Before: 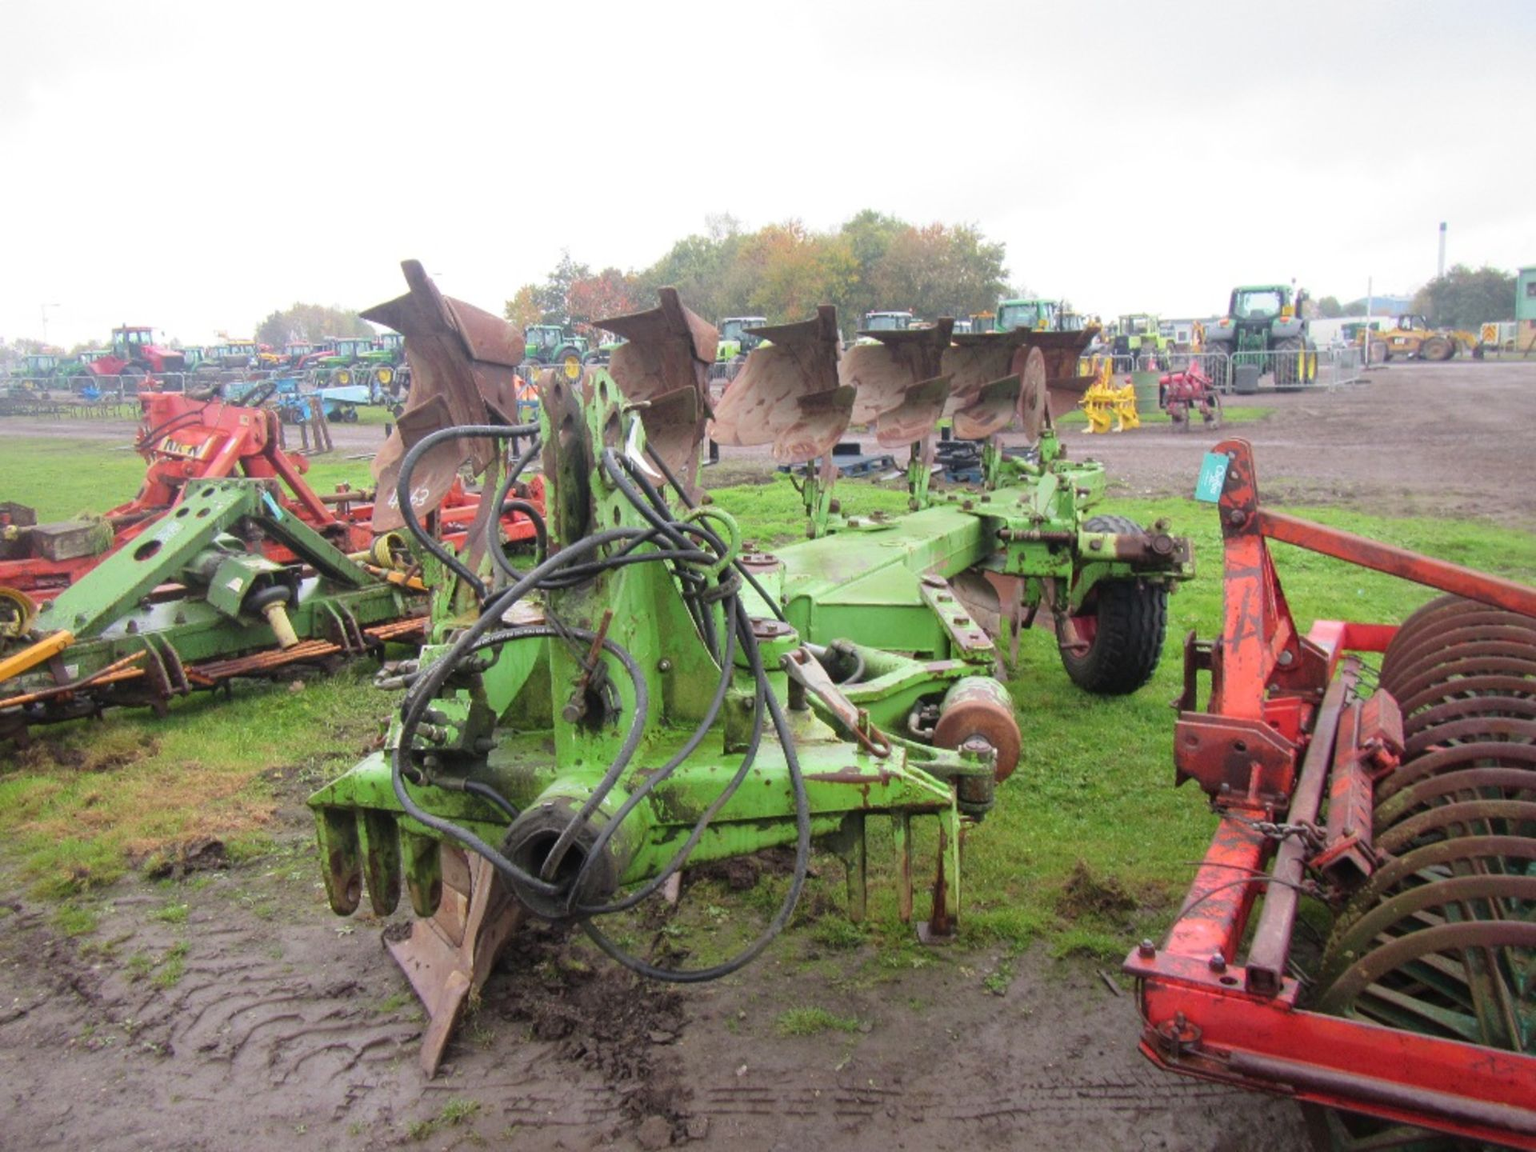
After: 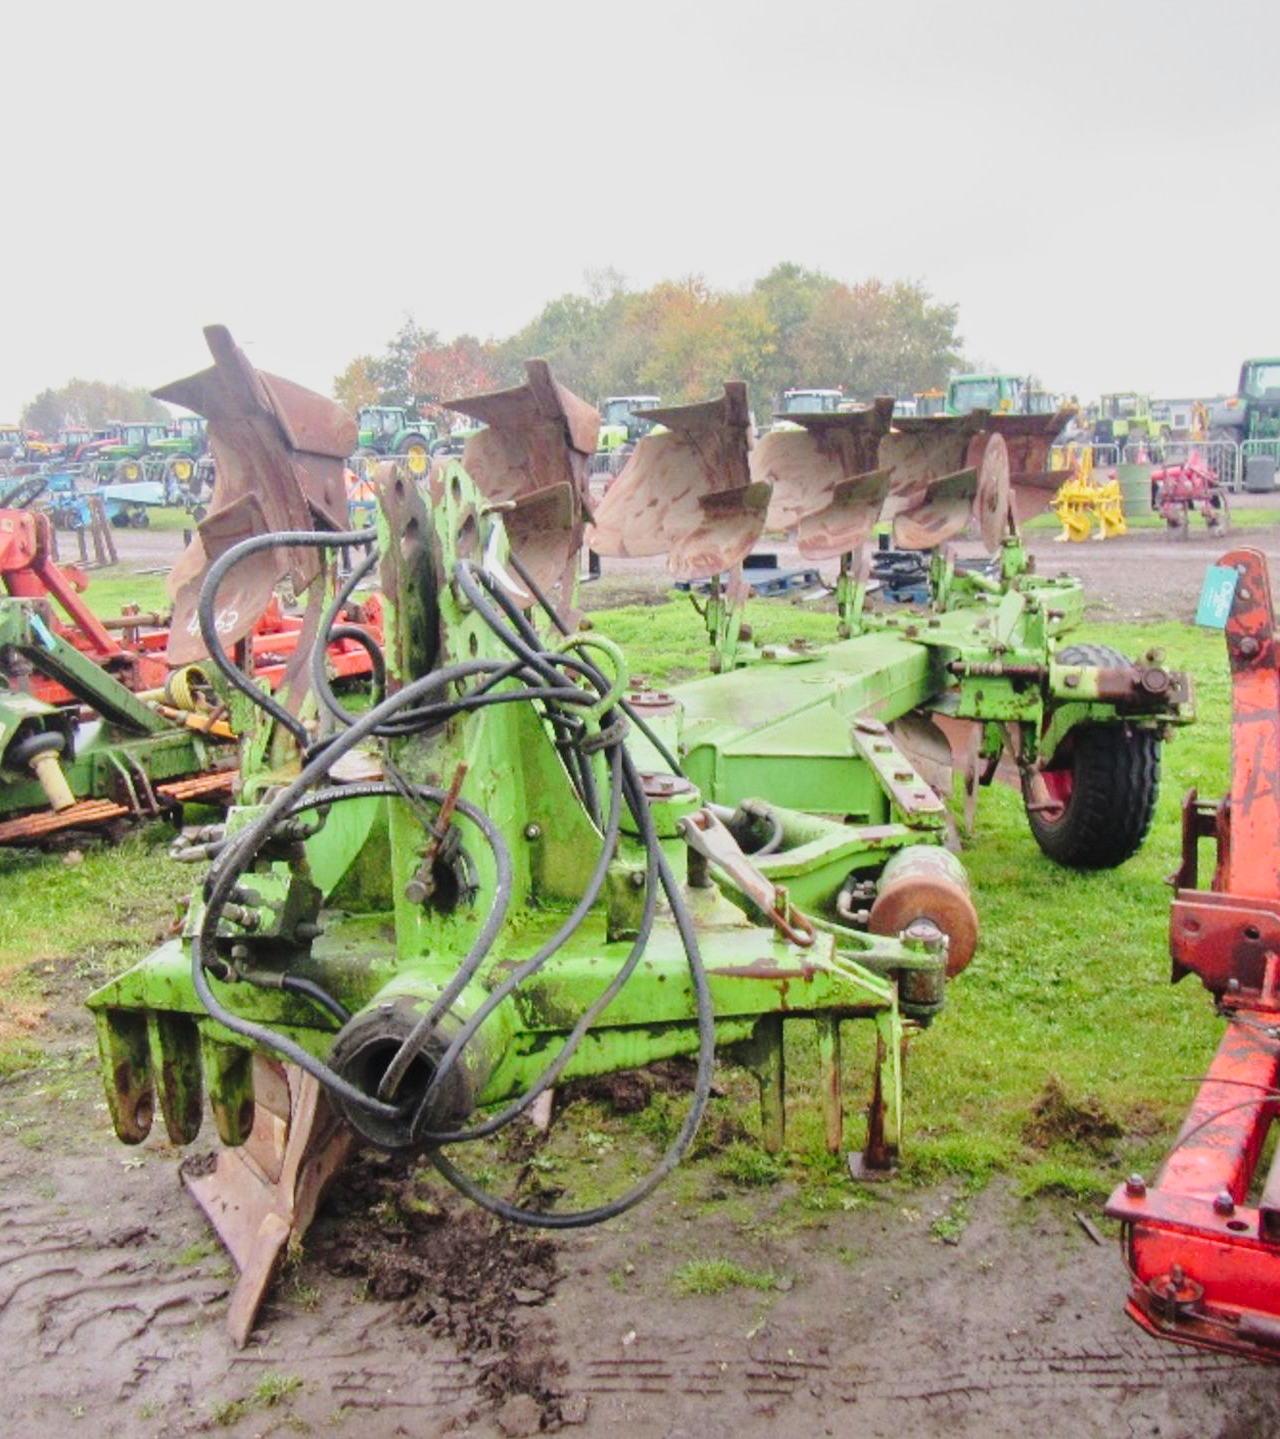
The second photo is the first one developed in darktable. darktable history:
crop and rotate: left 15.546%, right 17.787%
white balance: emerald 1
bloom: size 13.65%, threshold 98.39%, strength 4.82%
tone equalizer: -8 EV -0.002 EV, -7 EV 0.005 EV, -6 EV -0.008 EV, -5 EV 0.007 EV, -4 EV -0.042 EV, -3 EV -0.233 EV, -2 EV -0.662 EV, -1 EV -0.983 EV, +0 EV -0.969 EV, smoothing diameter 2%, edges refinement/feathering 20, mask exposure compensation -1.57 EV, filter diffusion 5
base curve: curves: ch0 [(0, 0) (0.028, 0.03) (0.121, 0.232) (0.46, 0.748) (0.859, 0.968) (1, 1)], preserve colors none
